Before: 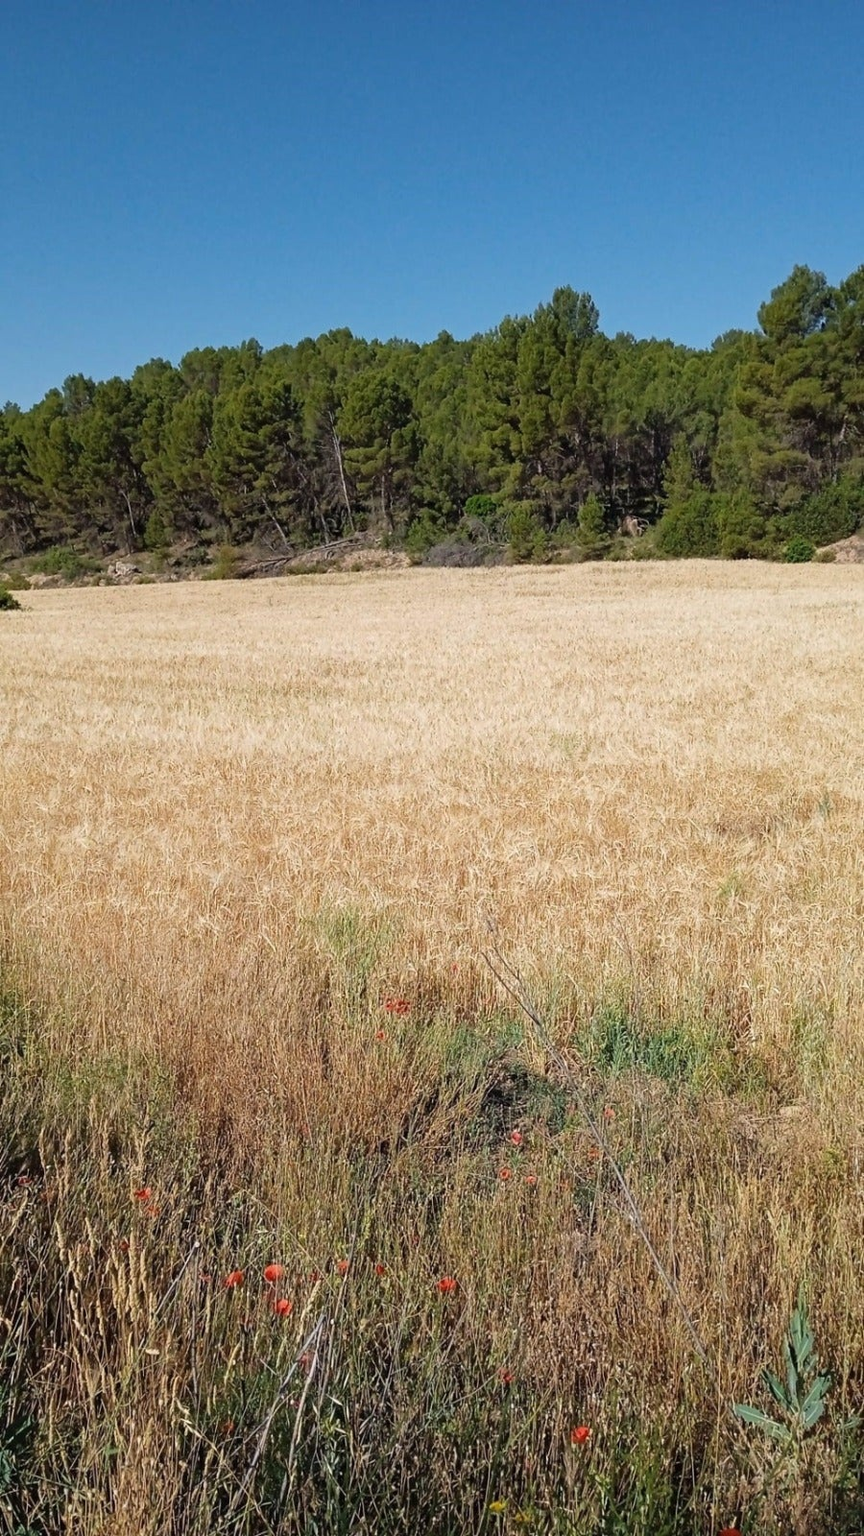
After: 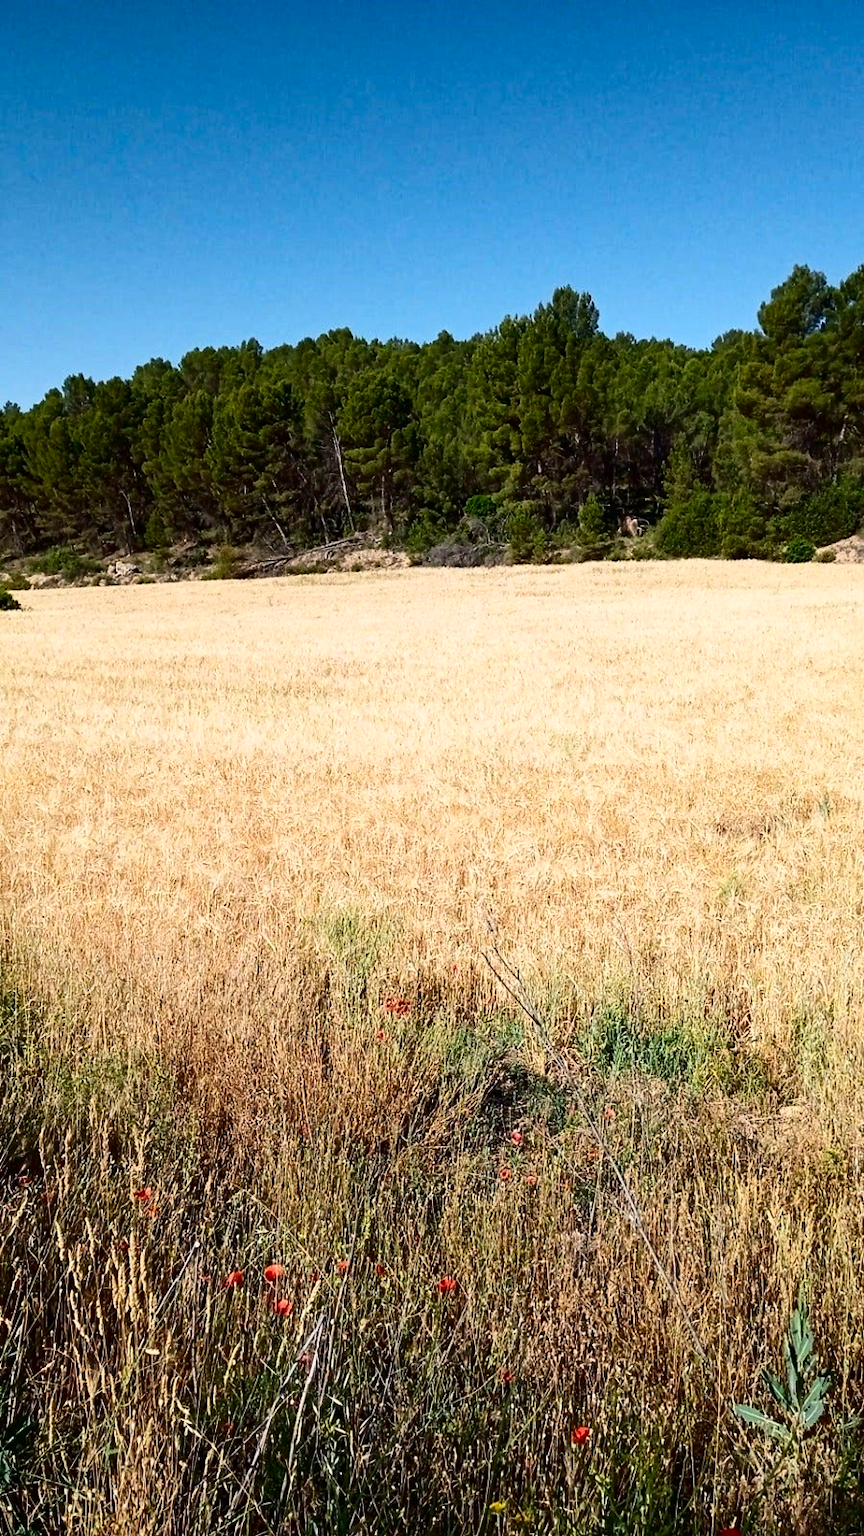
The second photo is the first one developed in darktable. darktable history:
exposure: exposure 0.217 EV, compensate highlight preservation false
contrast brightness saturation: contrast 0.32, brightness -0.08, saturation 0.17
